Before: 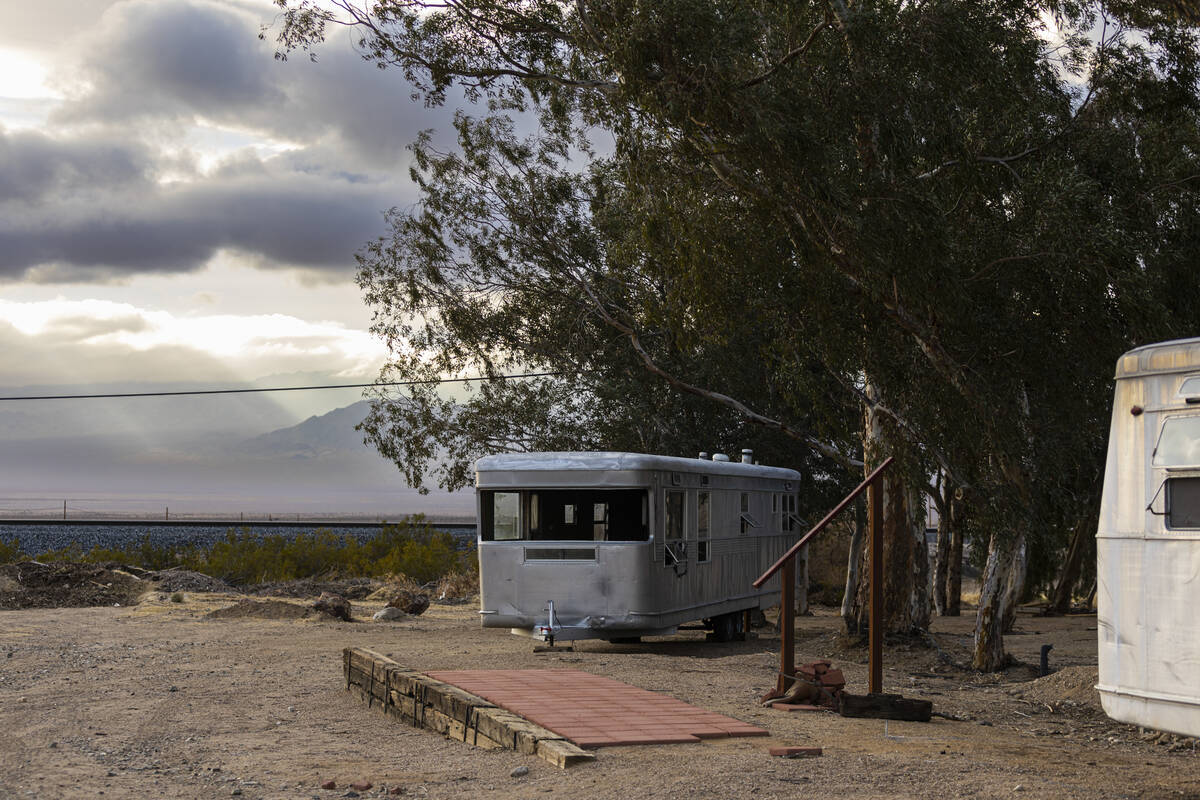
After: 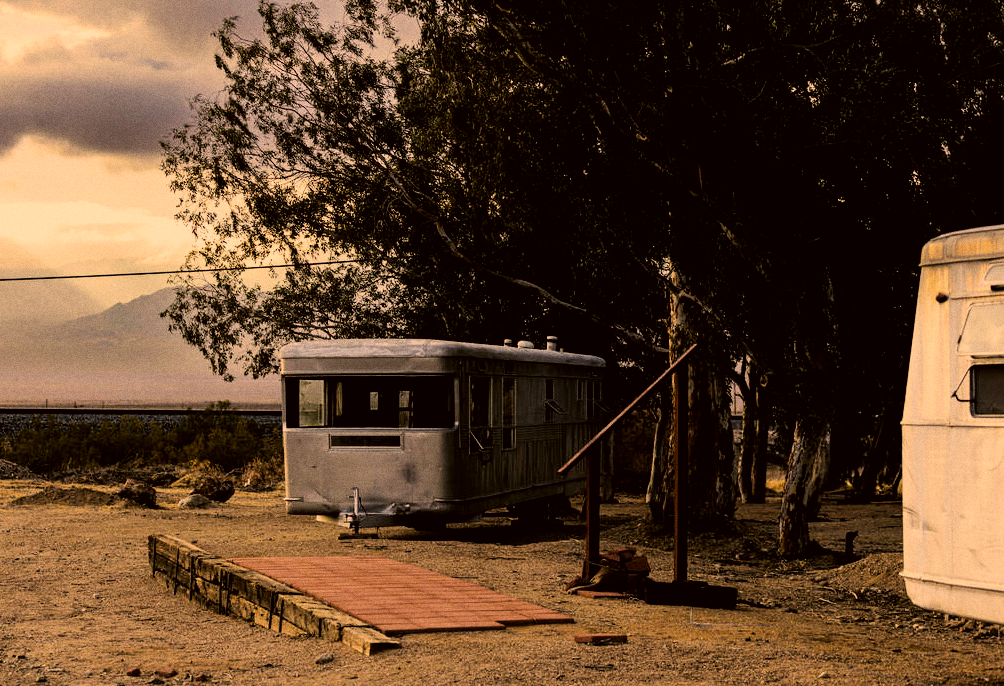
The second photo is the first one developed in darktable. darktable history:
grain: coarseness 0.09 ISO
filmic rgb: black relative exposure -5 EV, white relative exposure 3.5 EV, hardness 3.19, contrast 1.4, highlights saturation mix -50%
color correction: highlights a* 17.94, highlights b* 35.39, shadows a* 1.48, shadows b* 6.42, saturation 1.01
crop: left 16.315%, top 14.246%
